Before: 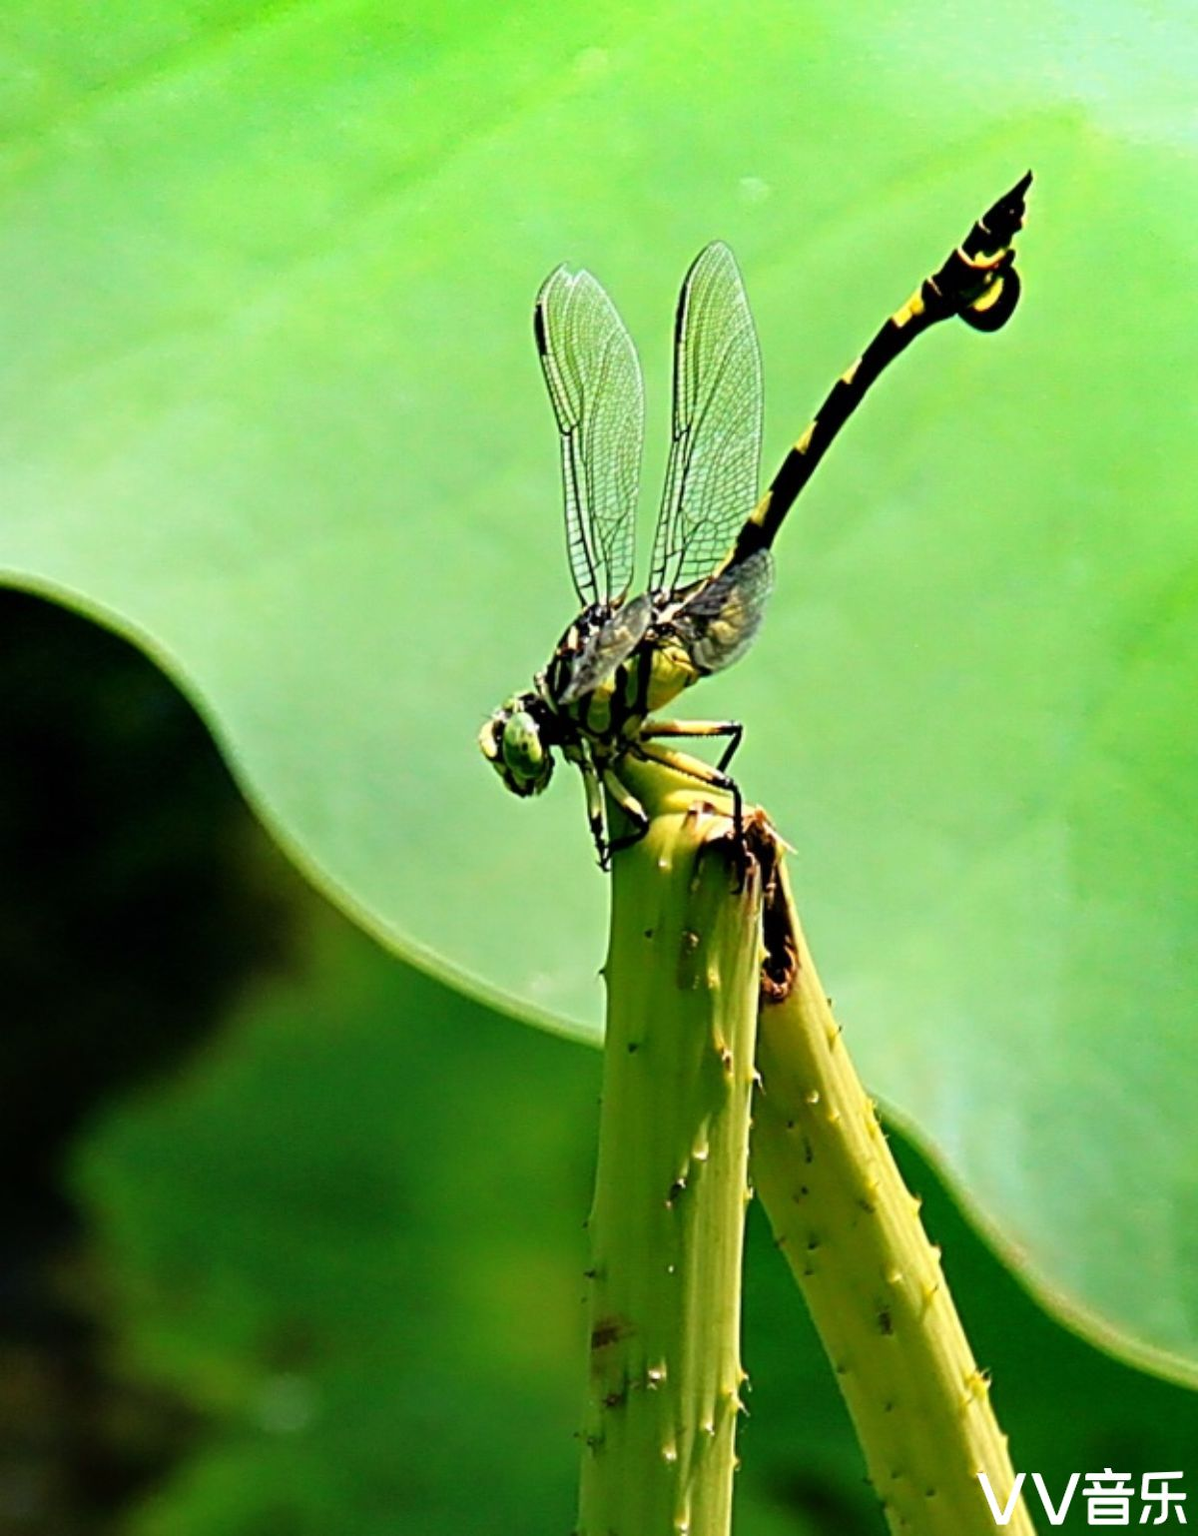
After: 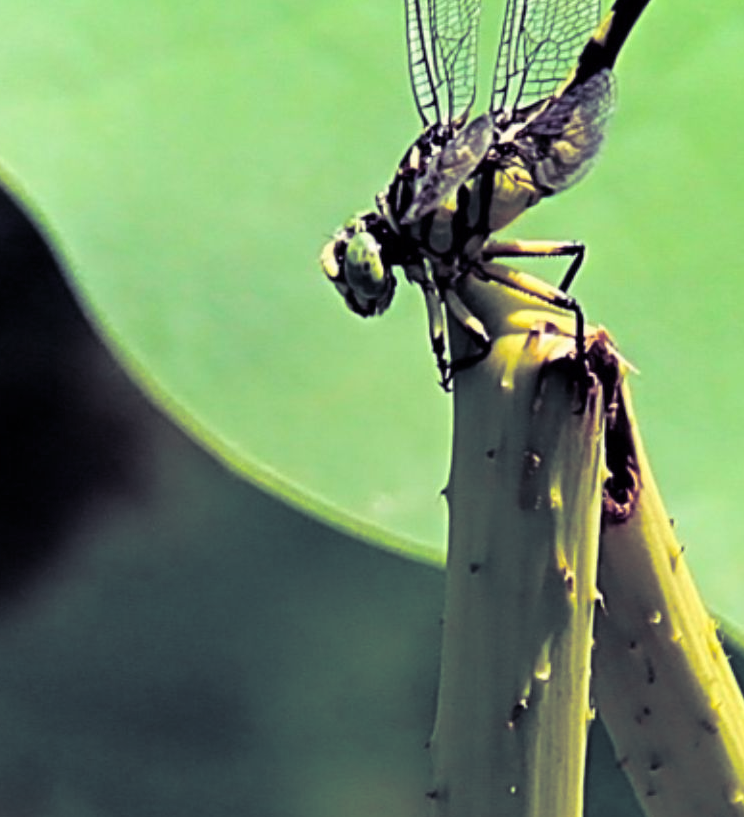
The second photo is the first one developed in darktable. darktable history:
split-toning: shadows › hue 255.6°, shadows › saturation 0.66, highlights › hue 43.2°, highlights › saturation 0.68, balance -50.1
crop: left 13.312%, top 31.28%, right 24.627%, bottom 15.582%
